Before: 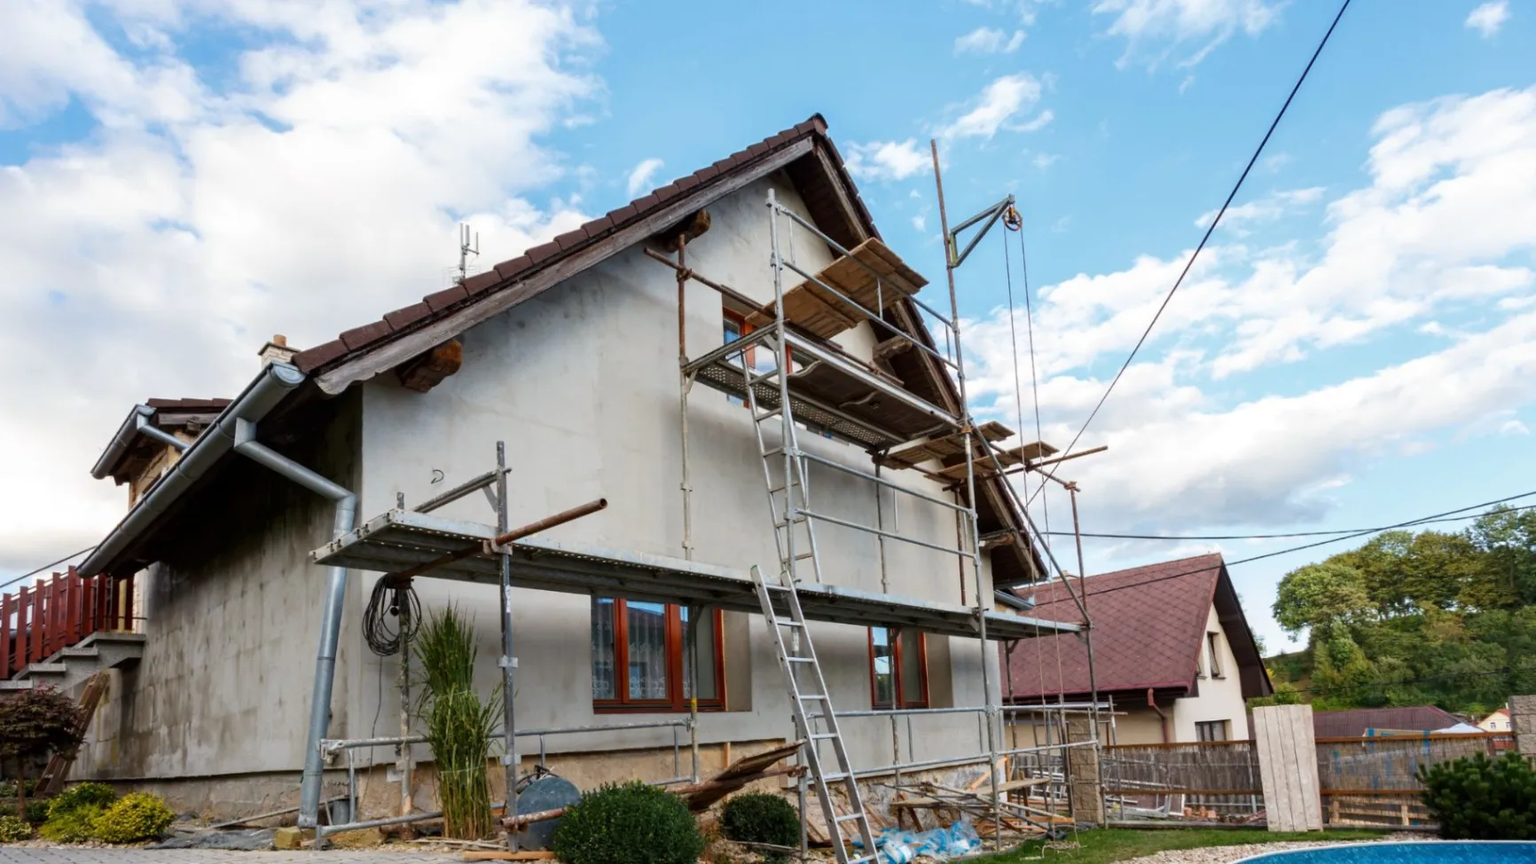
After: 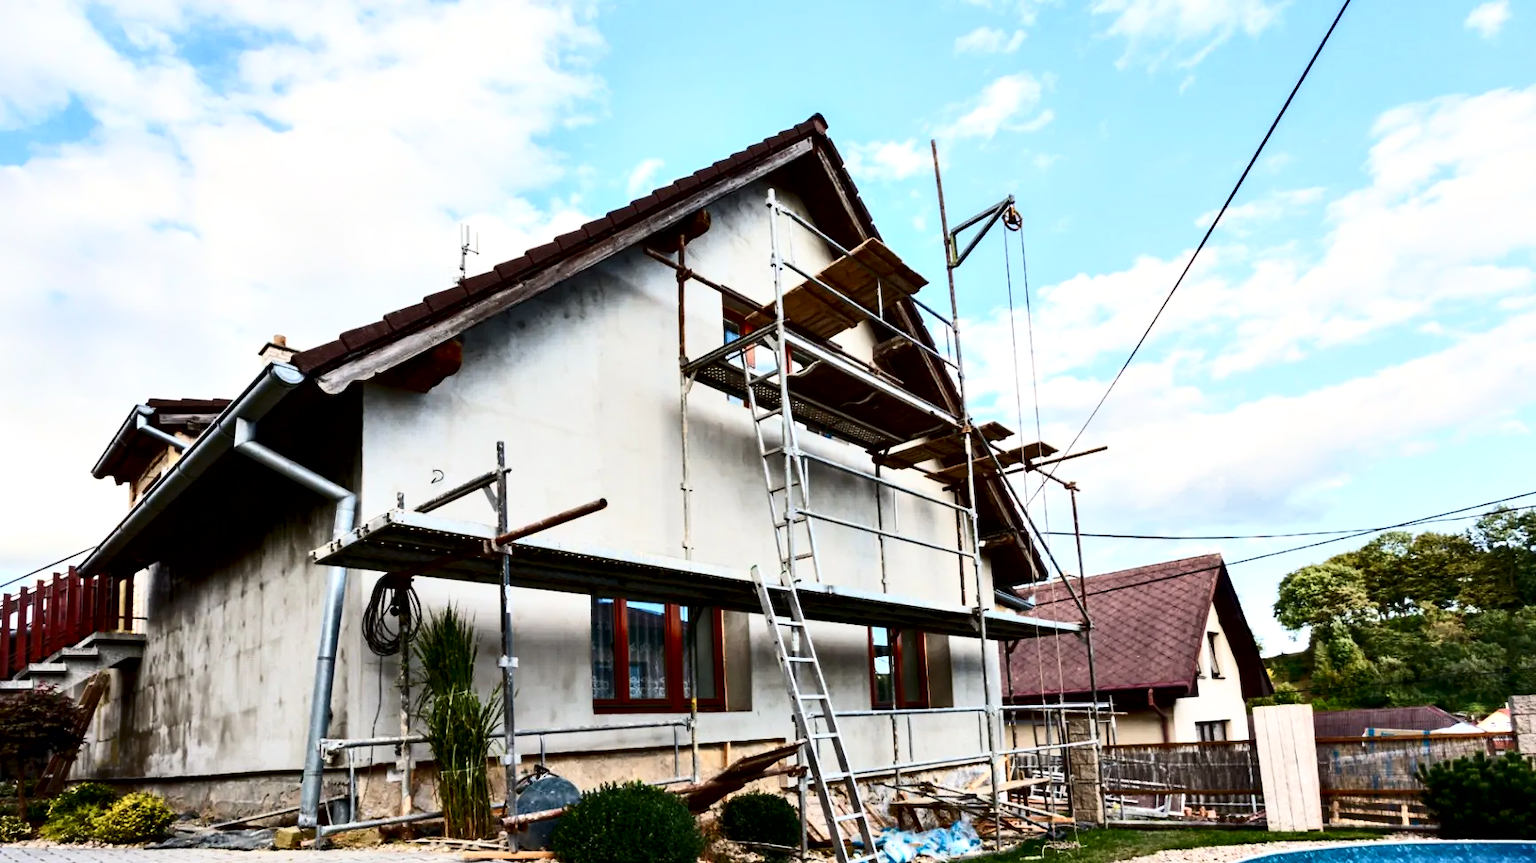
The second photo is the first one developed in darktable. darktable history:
contrast brightness saturation: contrast 0.395, brightness 0.103
contrast equalizer: octaves 7, y [[0.6 ×6], [0.55 ×6], [0 ×6], [0 ×6], [0 ×6]], mix 0.809
